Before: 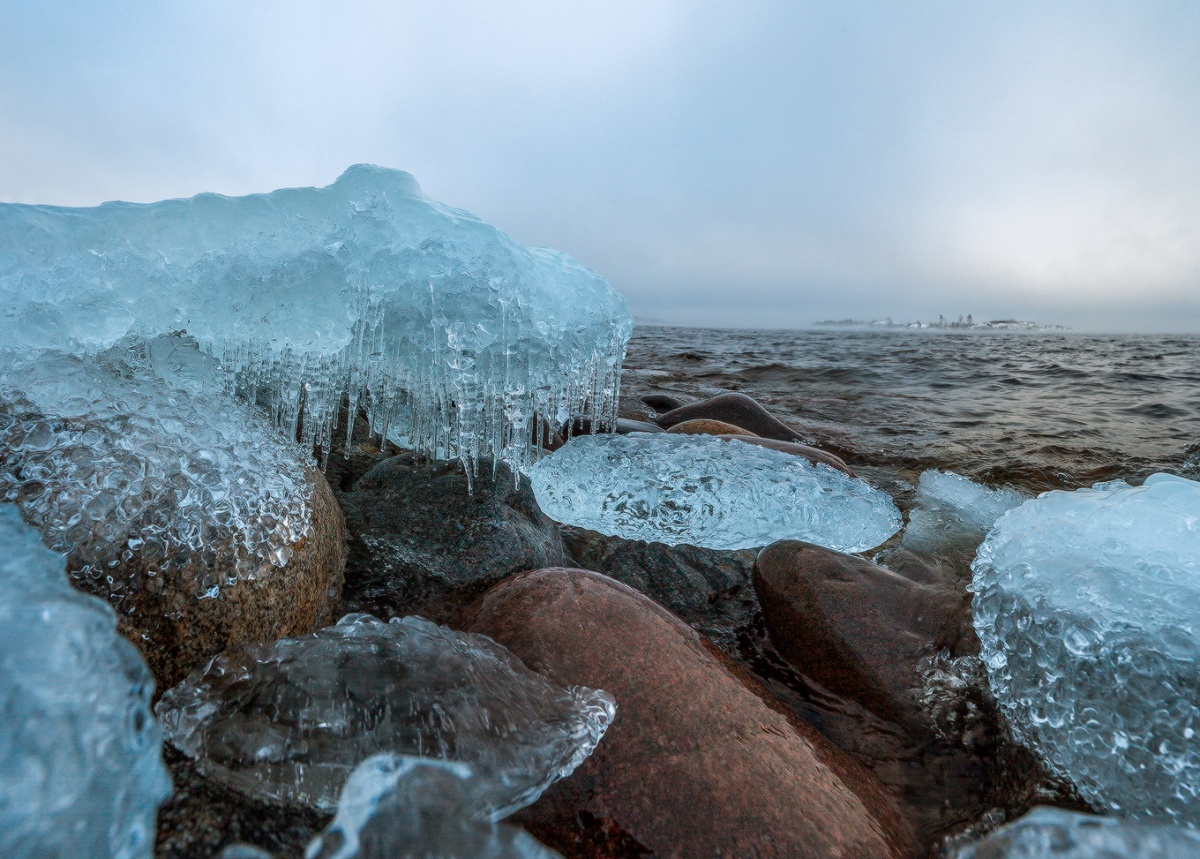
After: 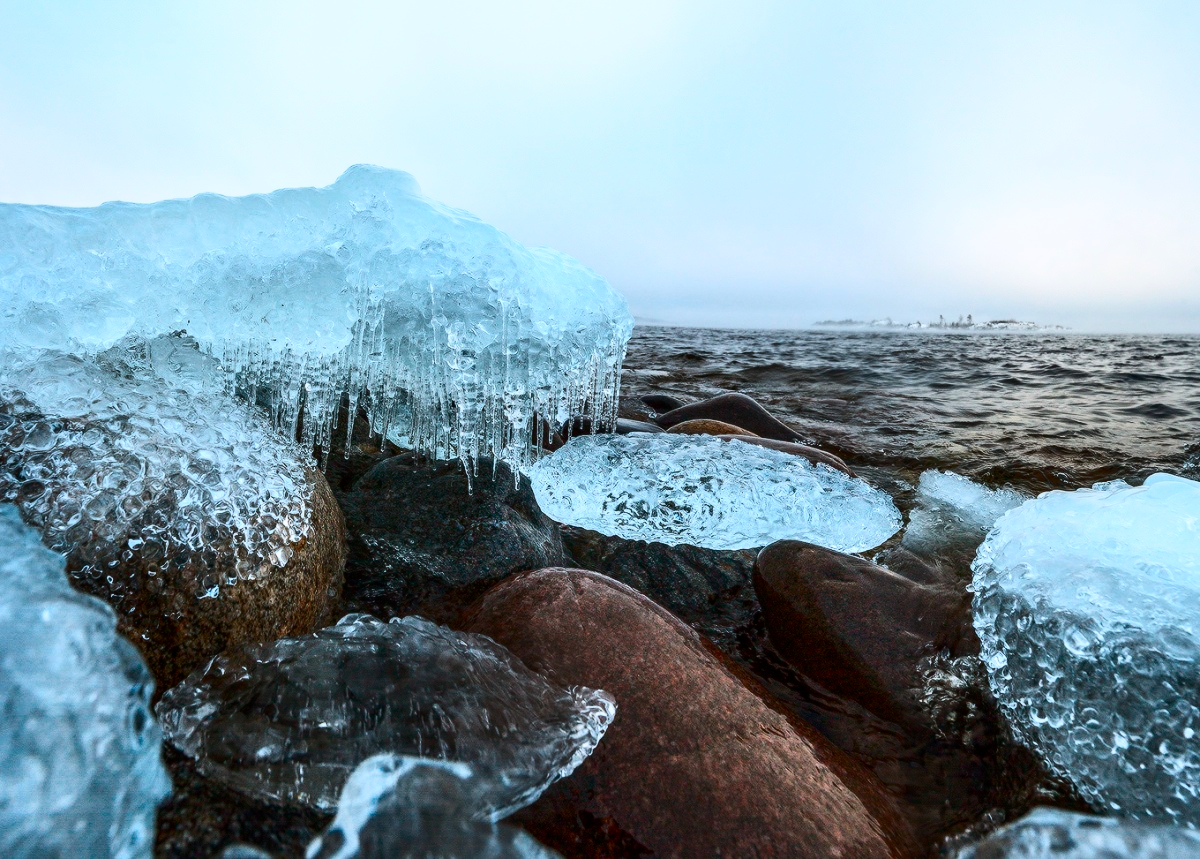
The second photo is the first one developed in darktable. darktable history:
contrast brightness saturation: contrast 0.398, brightness 0.104, saturation 0.208
